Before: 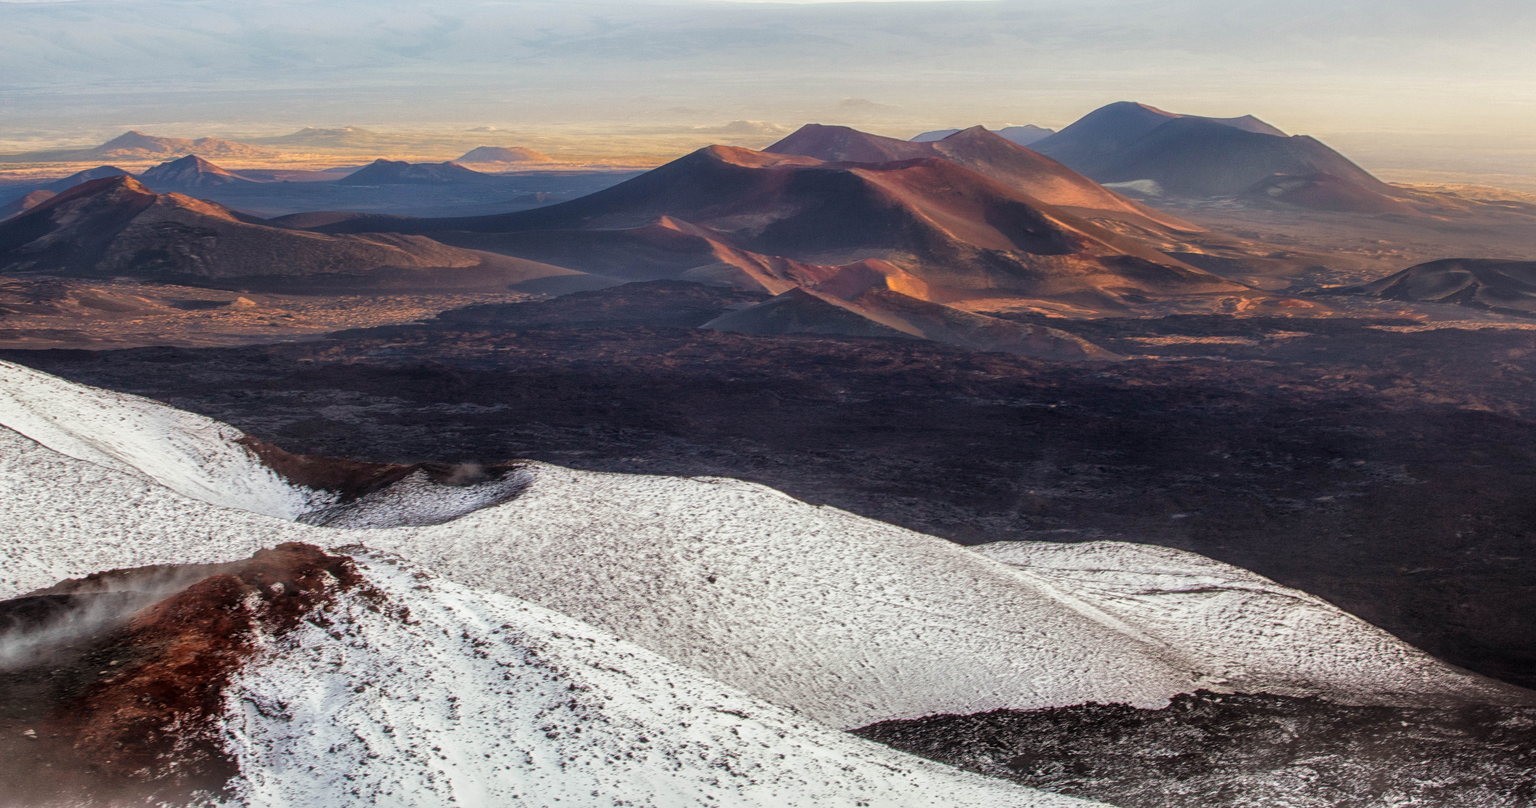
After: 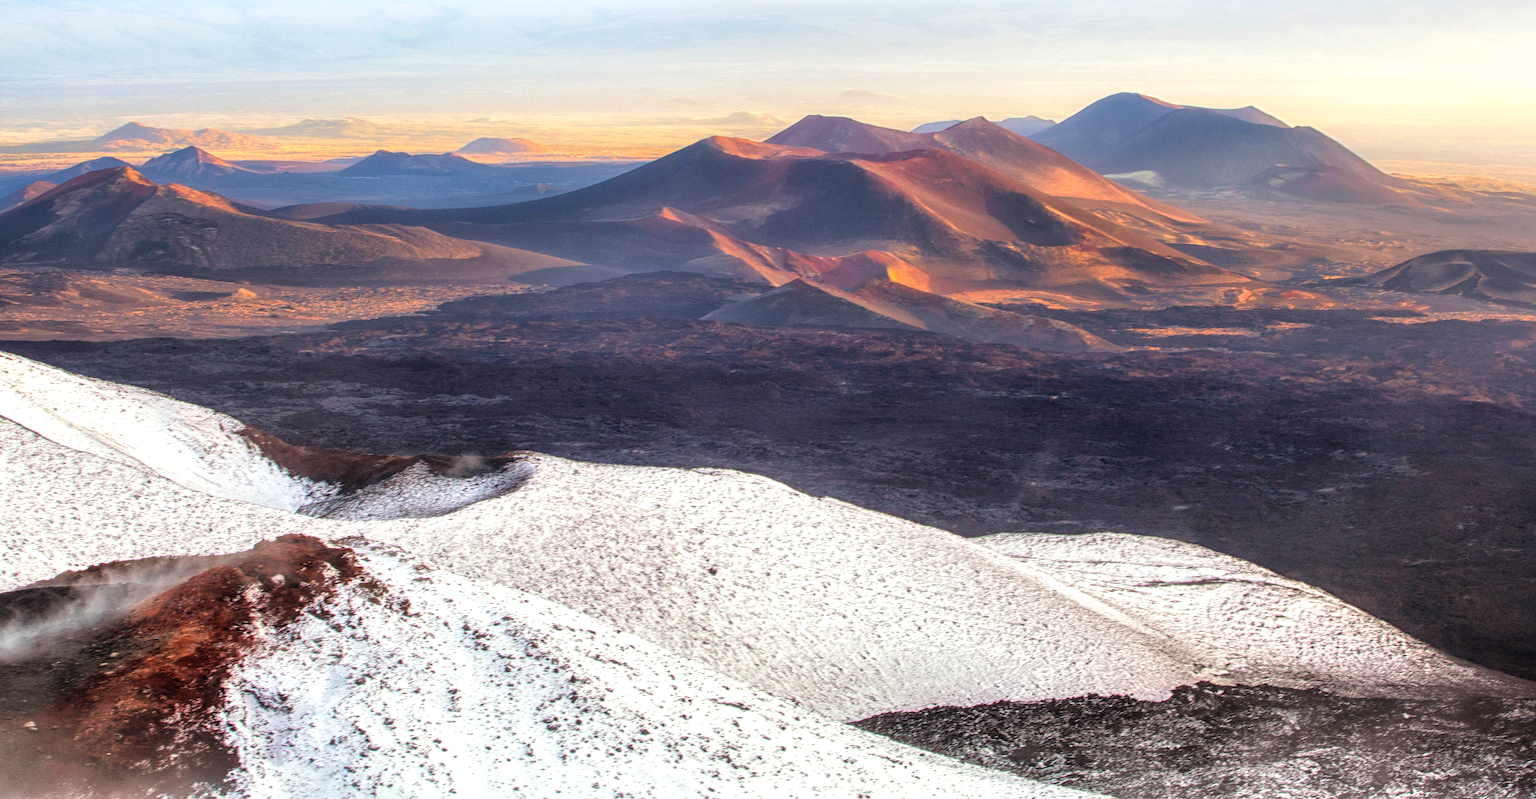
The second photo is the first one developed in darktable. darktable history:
exposure: exposure 0.562 EV, compensate highlight preservation false
contrast brightness saturation: brightness 0.093, saturation 0.191
crop: top 1.21%, right 0.103%
